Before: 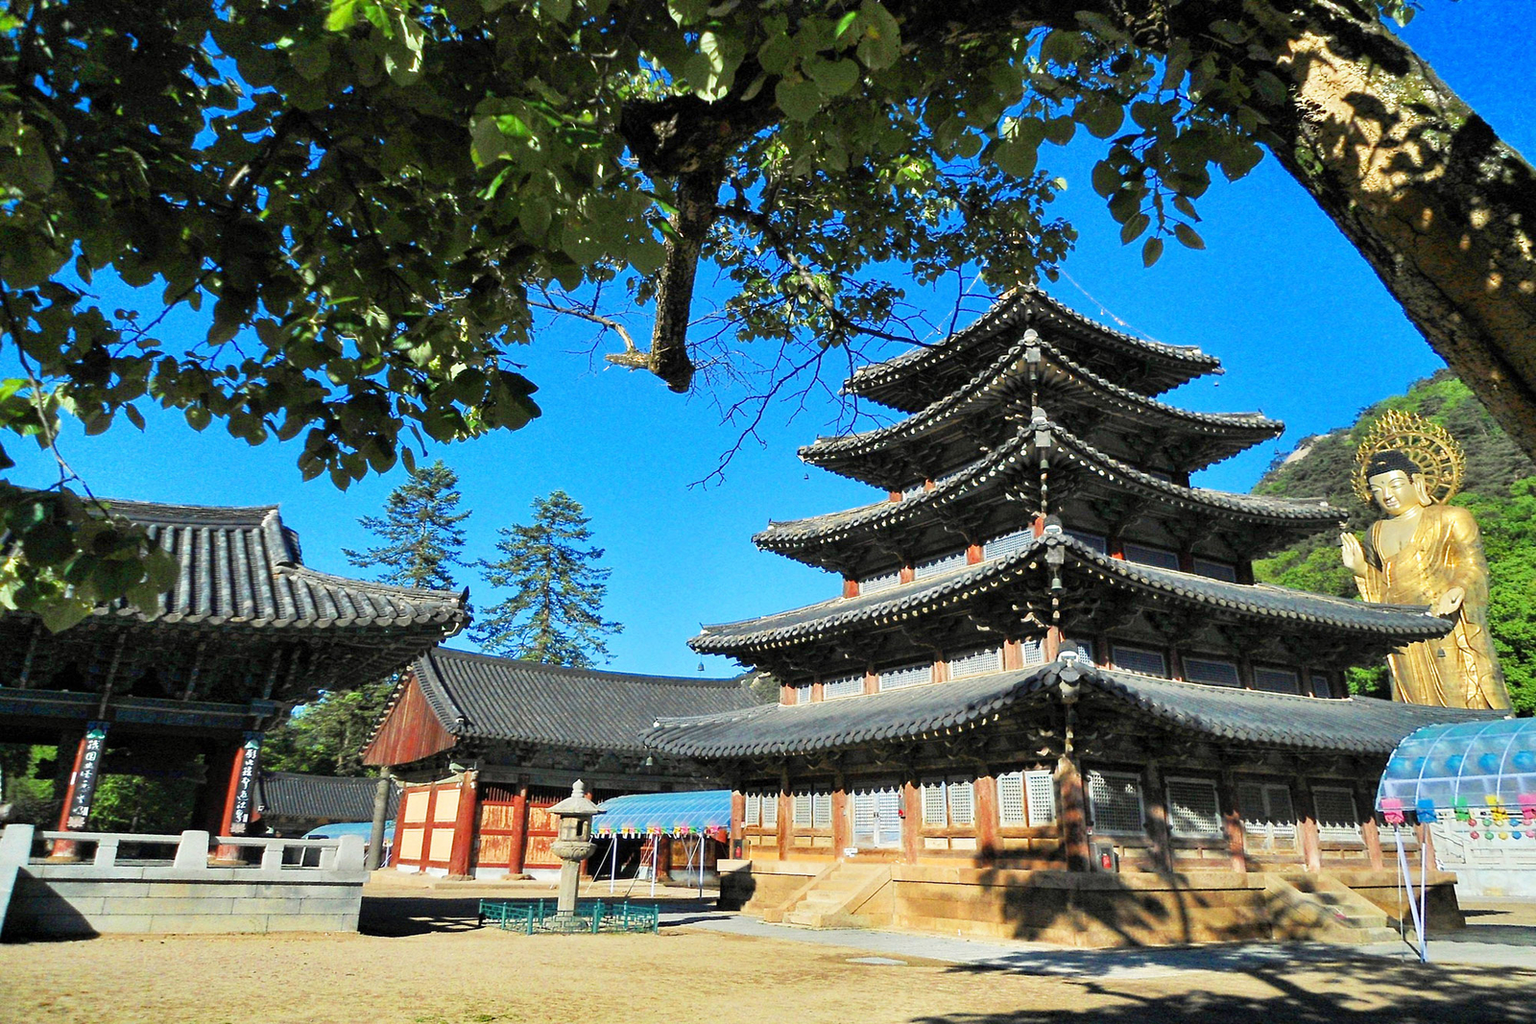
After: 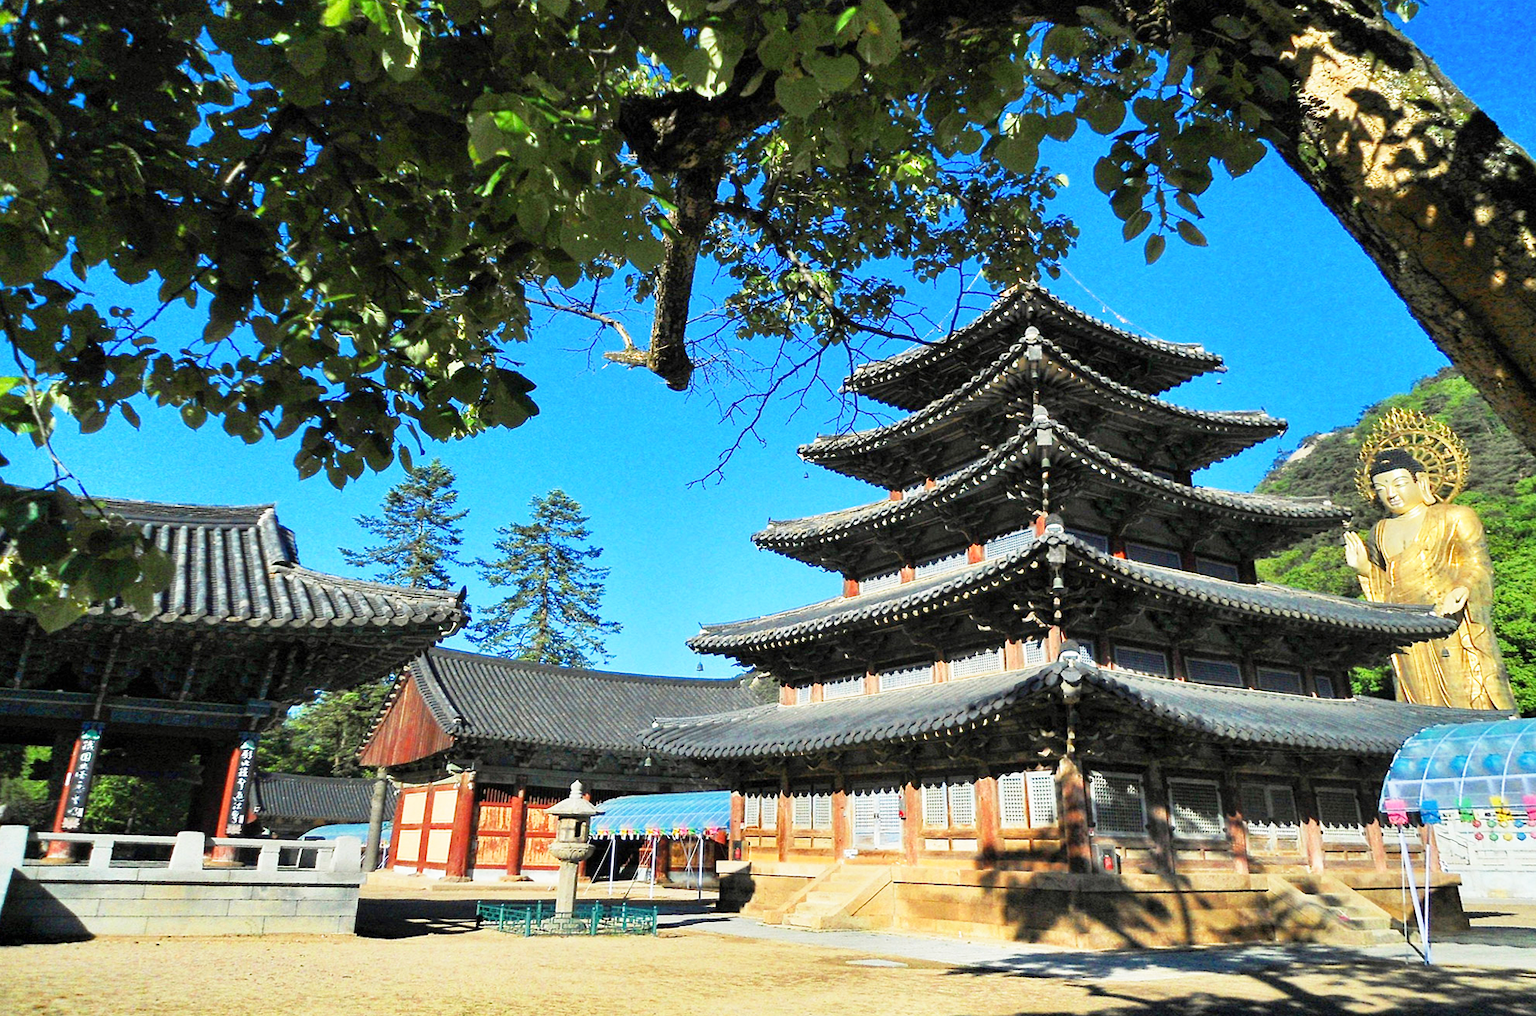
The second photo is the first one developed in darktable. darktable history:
base curve: curves: ch0 [(0, 0) (0.666, 0.806) (1, 1)], preserve colors none
crop: left 0.434%, top 0.508%, right 0.244%, bottom 0.874%
